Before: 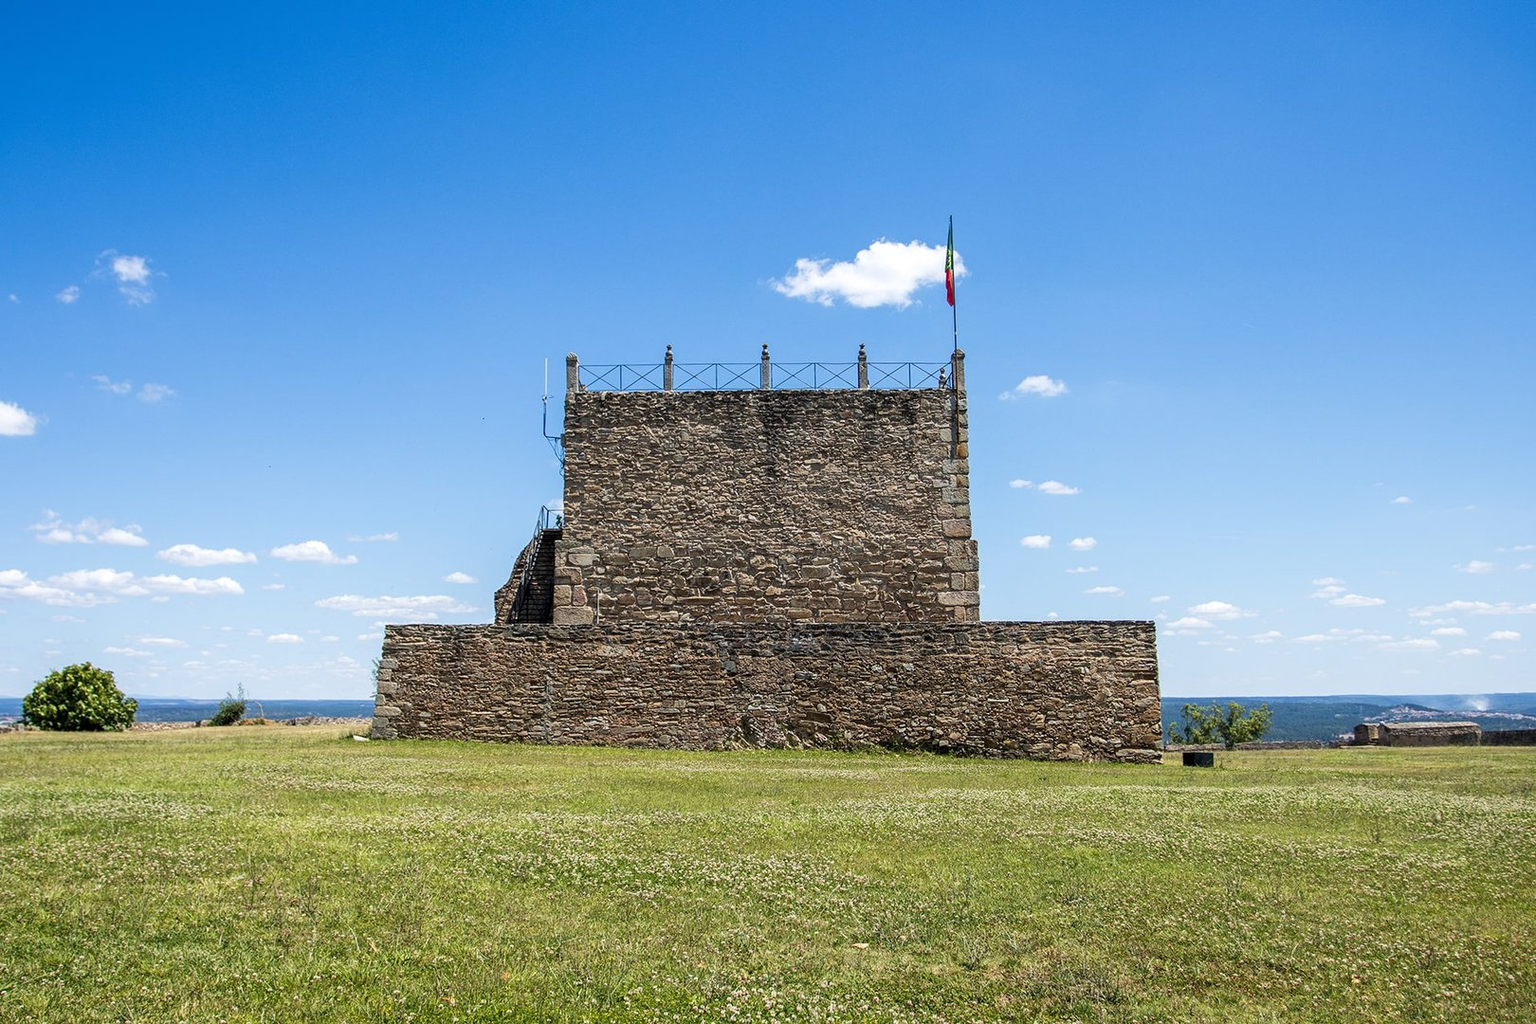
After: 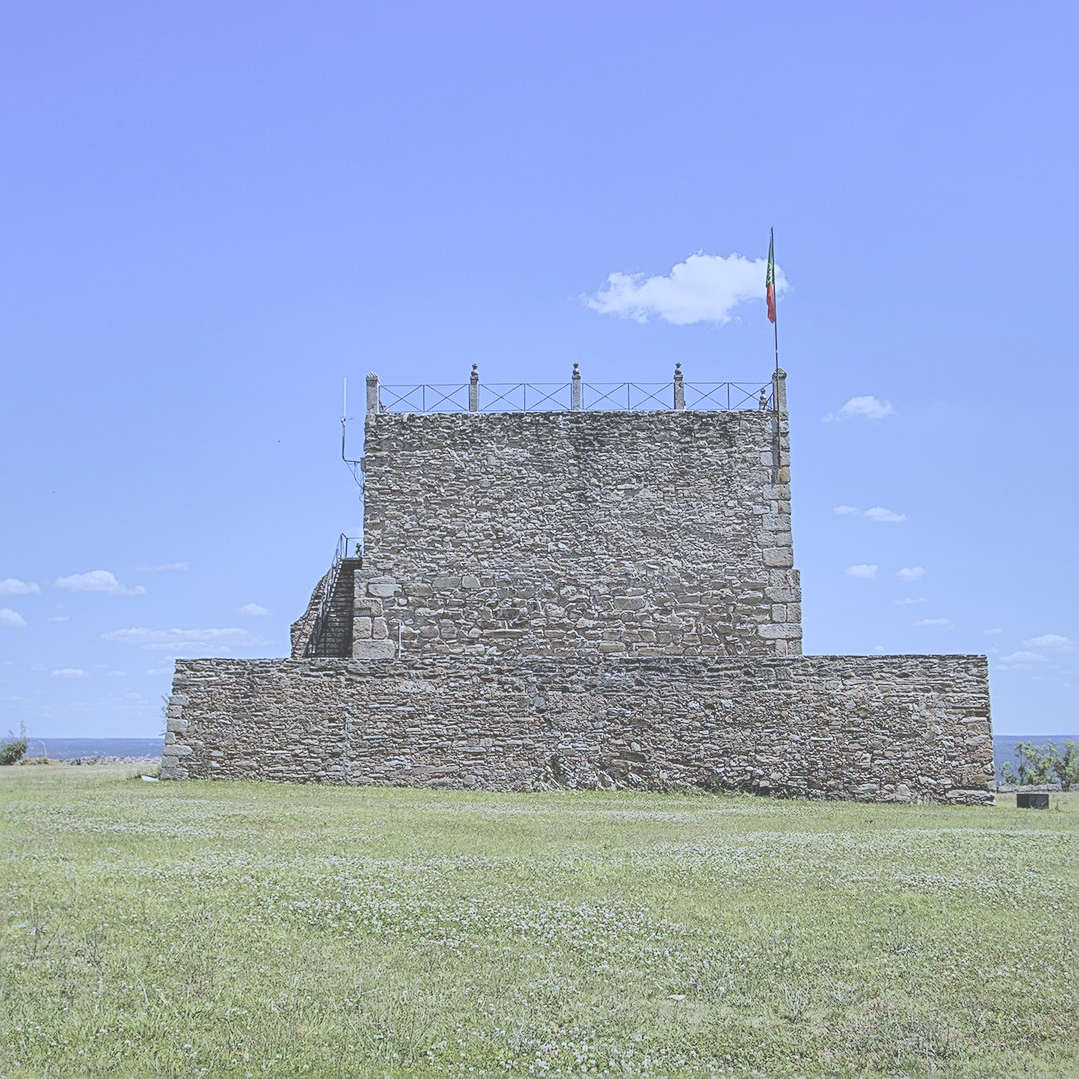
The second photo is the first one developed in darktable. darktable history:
global tonemap: drago (0.7, 100)
crop and rotate: left 14.292%, right 19.041%
sharpen: radius 2.767
contrast brightness saturation: contrast -0.26, saturation -0.43
white balance: red 0.871, blue 1.249
shadows and highlights: shadows 25, highlights -70
tone equalizer: on, module defaults
